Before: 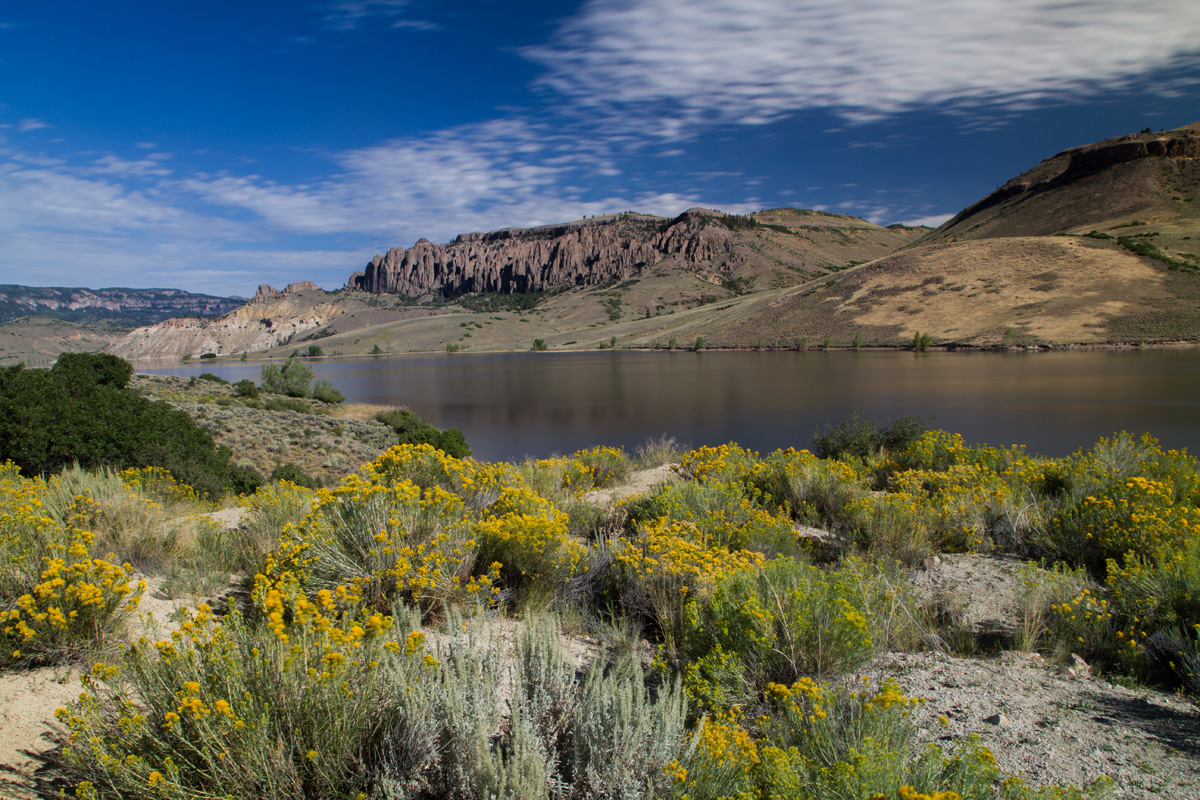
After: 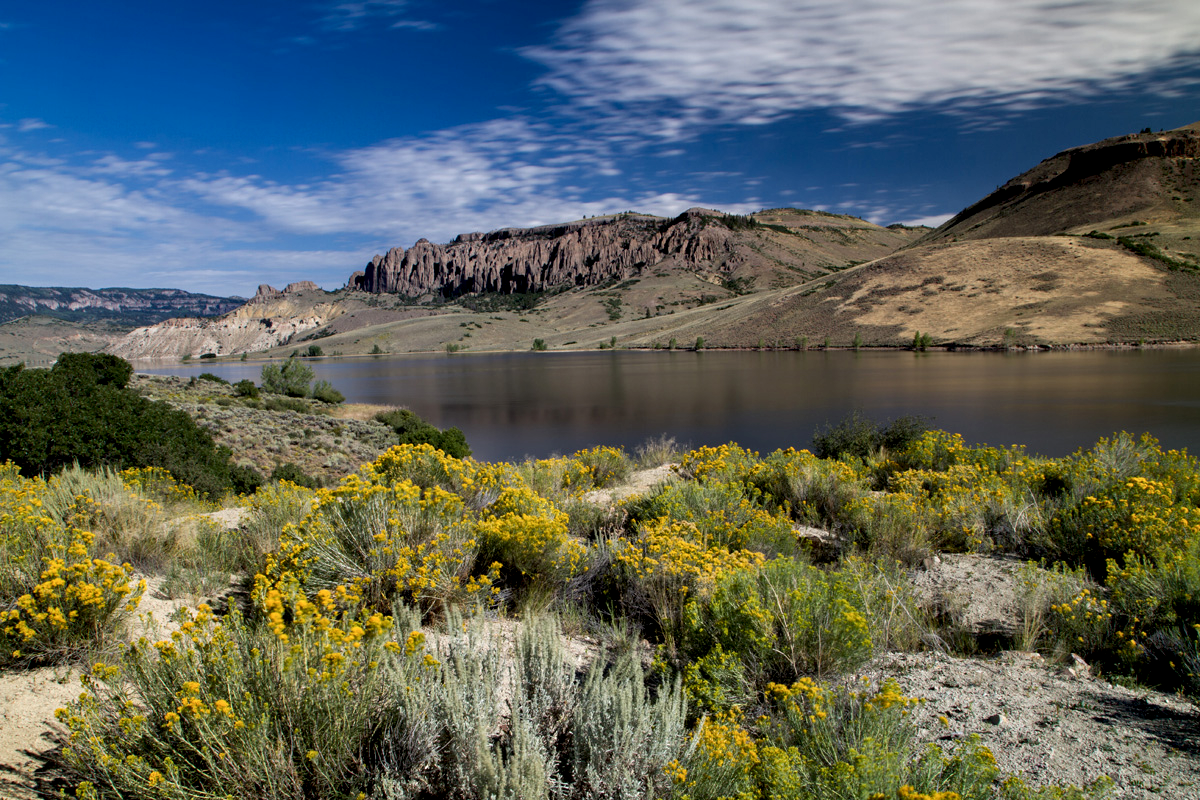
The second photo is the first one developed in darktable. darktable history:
exposure: black level correction 0.004, exposure 0.014 EV, compensate highlight preservation false
contrast equalizer: y [[0.546, 0.552, 0.554, 0.554, 0.552, 0.546], [0.5 ×6], [0.5 ×6], [0 ×6], [0 ×6]]
